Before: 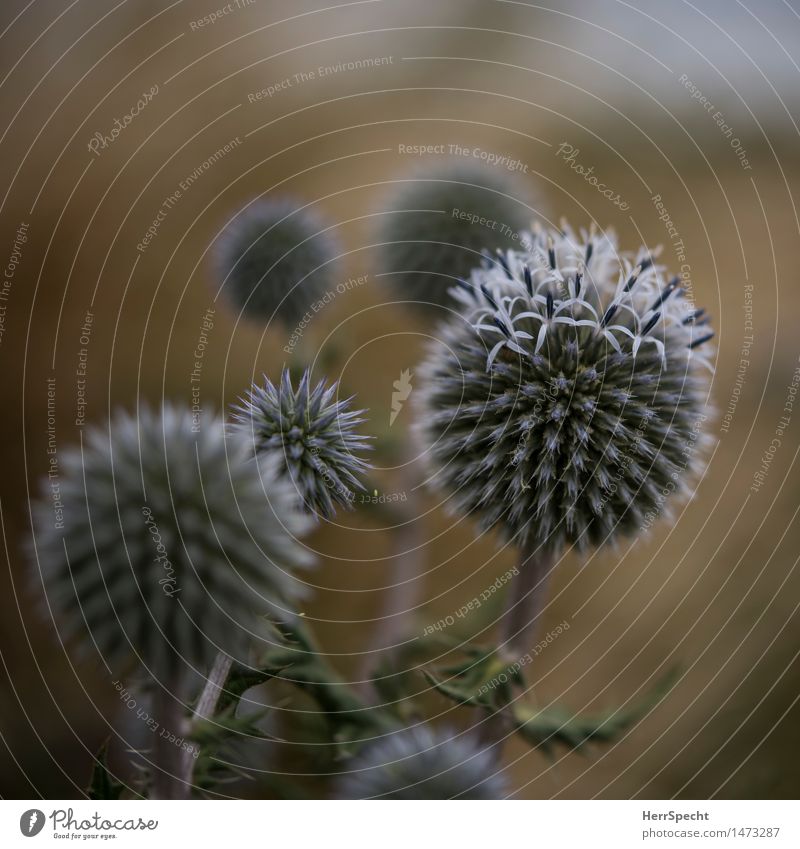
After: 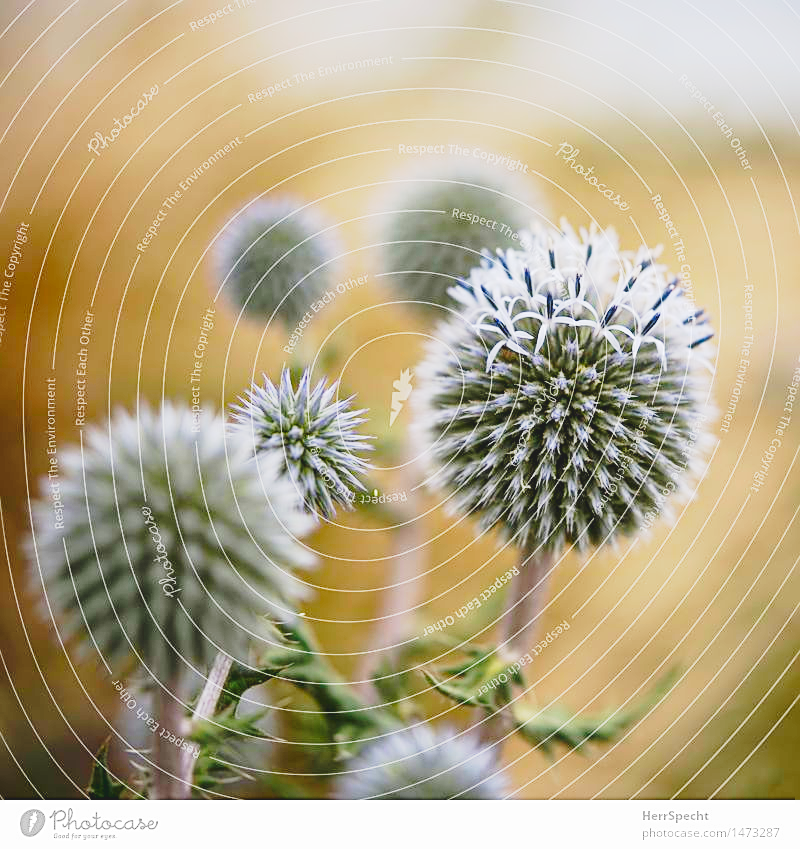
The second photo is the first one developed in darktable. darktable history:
sharpen: on, module defaults
base curve: curves: ch0 [(0, 0) (0.028, 0.03) (0.121, 0.232) (0.46, 0.748) (0.859, 0.968) (1, 1)], preserve colors none
contrast brightness saturation: contrast -0.197, saturation 0.187
exposure: black level correction 0.001, exposure 1.736 EV, compensate highlight preservation false
